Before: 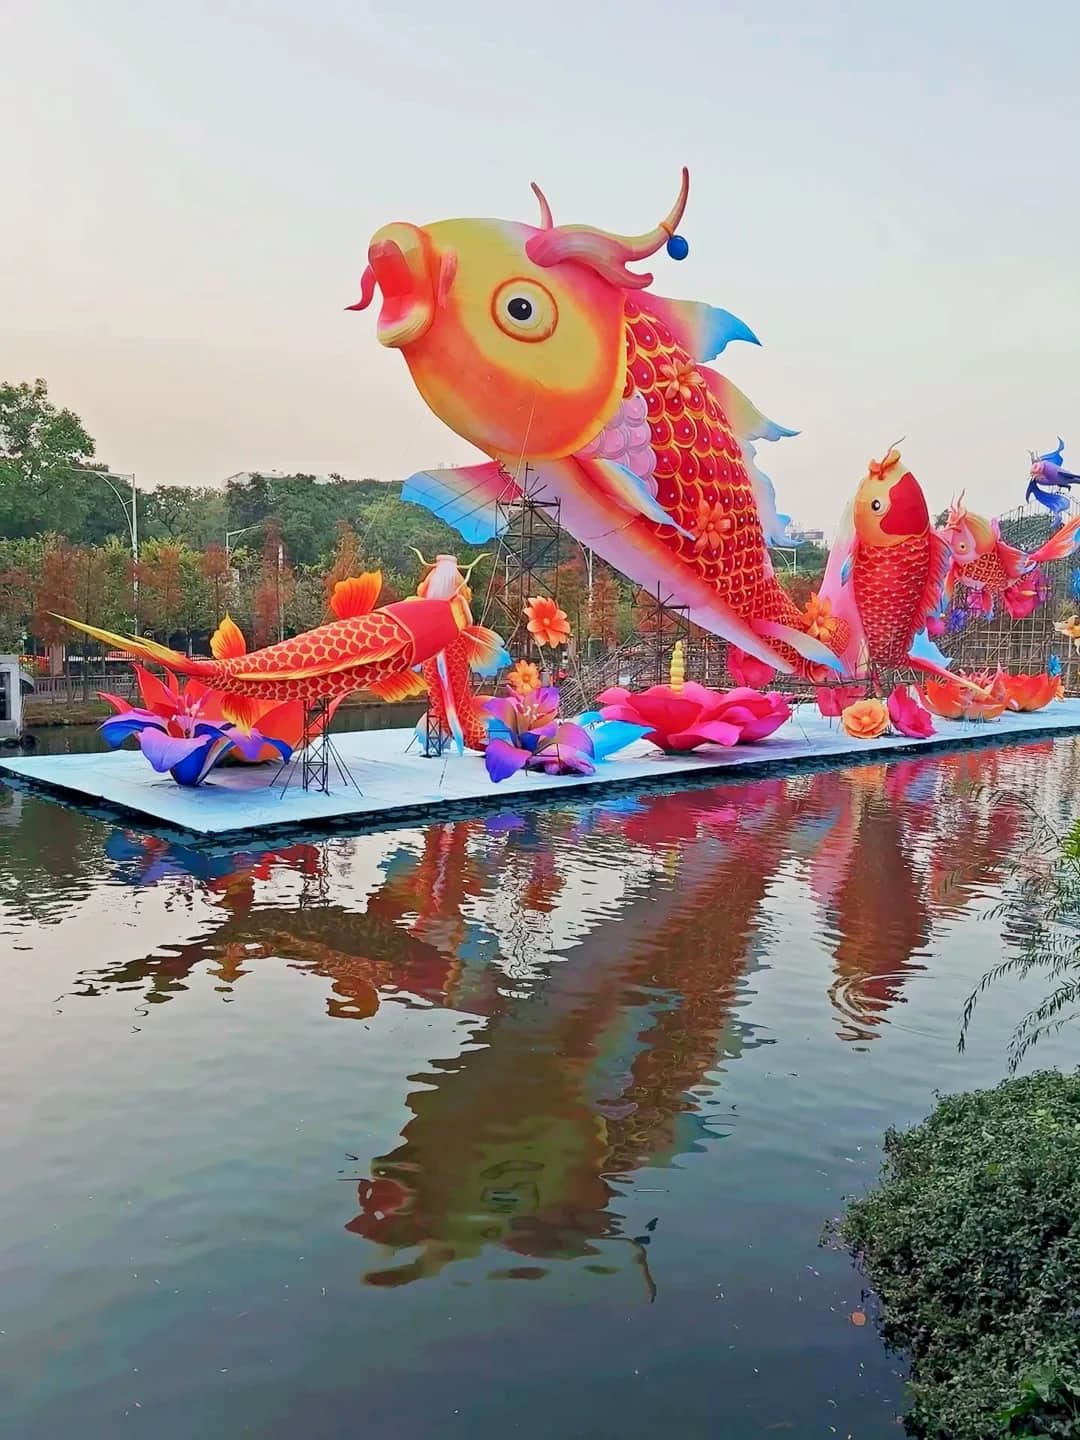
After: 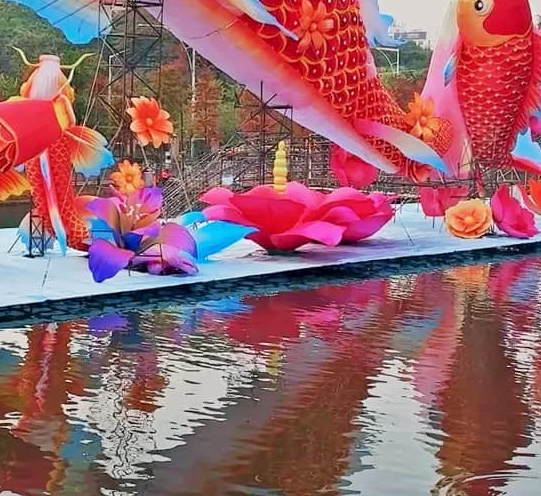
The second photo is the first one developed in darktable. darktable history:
crop: left 36.846%, top 34.75%, right 12.975%, bottom 30.754%
